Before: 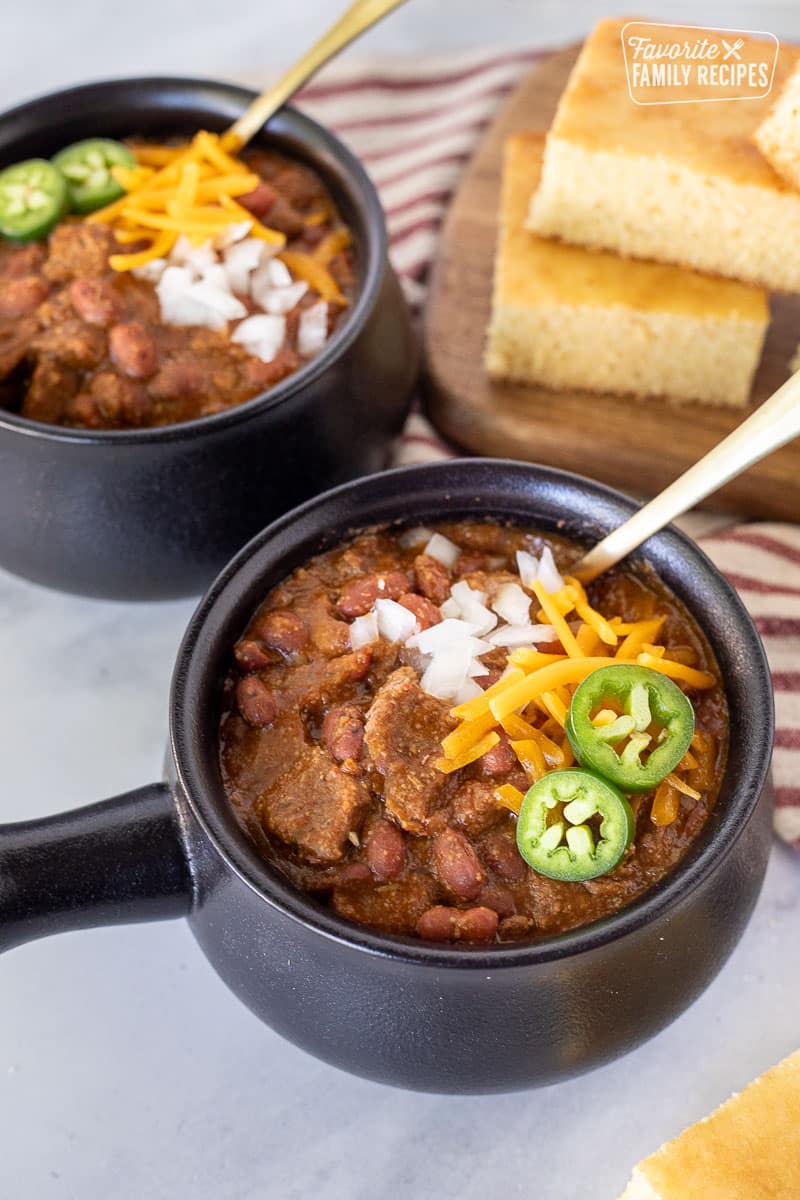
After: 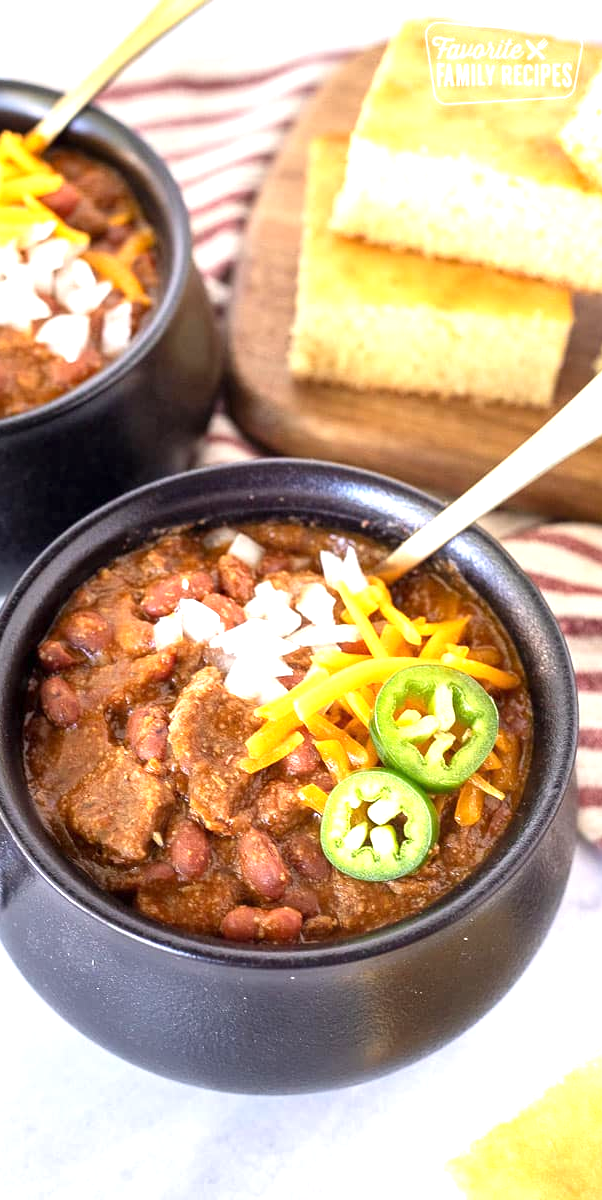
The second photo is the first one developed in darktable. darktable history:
crop and rotate: left 24.643%
exposure: exposure 0.942 EV, compensate highlight preservation false
